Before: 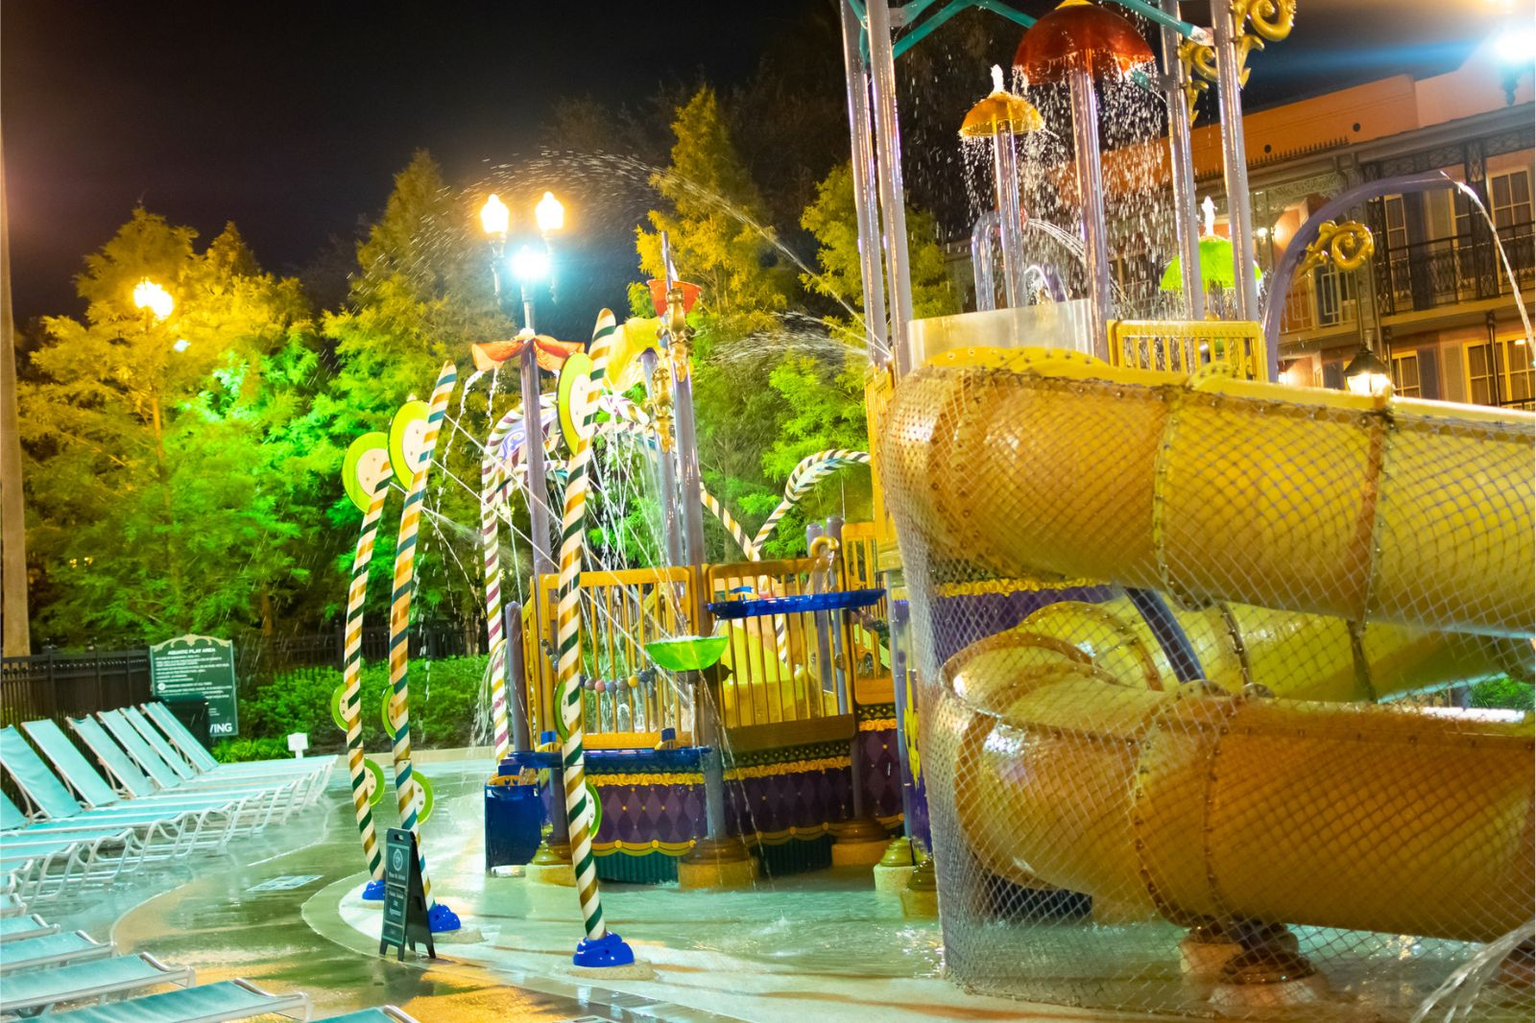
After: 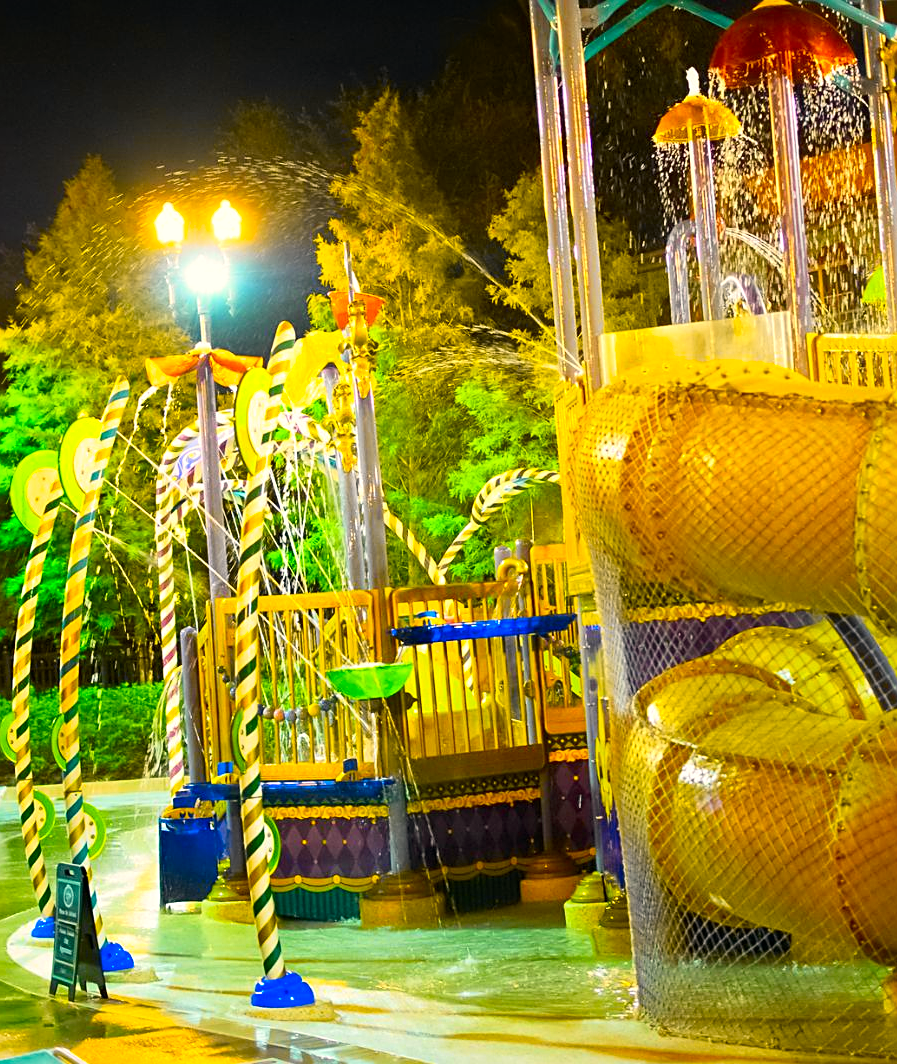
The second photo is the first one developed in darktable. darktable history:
sharpen: on, module defaults
tone curve: curves: ch0 [(0, 0.009) (0.037, 0.035) (0.131, 0.126) (0.275, 0.28) (0.476, 0.514) (0.617, 0.667) (0.704, 0.759) (0.813, 0.863) (0.911, 0.931) (0.997, 1)]; ch1 [(0, 0) (0.318, 0.271) (0.444, 0.438) (0.493, 0.496) (0.508, 0.5) (0.534, 0.535) (0.57, 0.582) (0.65, 0.664) (0.746, 0.764) (1, 1)]; ch2 [(0, 0) (0.246, 0.24) (0.36, 0.381) (0.415, 0.434) (0.476, 0.492) (0.502, 0.499) (0.522, 0.518) (0.533, 0.534) (0.586, 0.598) (0.634, 0.643) (0.706, 0.717) (0.853, 0.83) (1, 0.951)], color space Lab, independent channels, preserve colors none
crop: left 21.674%, right 22.086%
local contrast: mode bilateral grid, contrast 20, coarseness 50, detail 120%, midtone range 0.2
color correction: highlights a* 3.84, highlights b* 5.07
color contrast: green-magenta contrast 1.12, blue-yellow contrast 1.95, unbound 0
